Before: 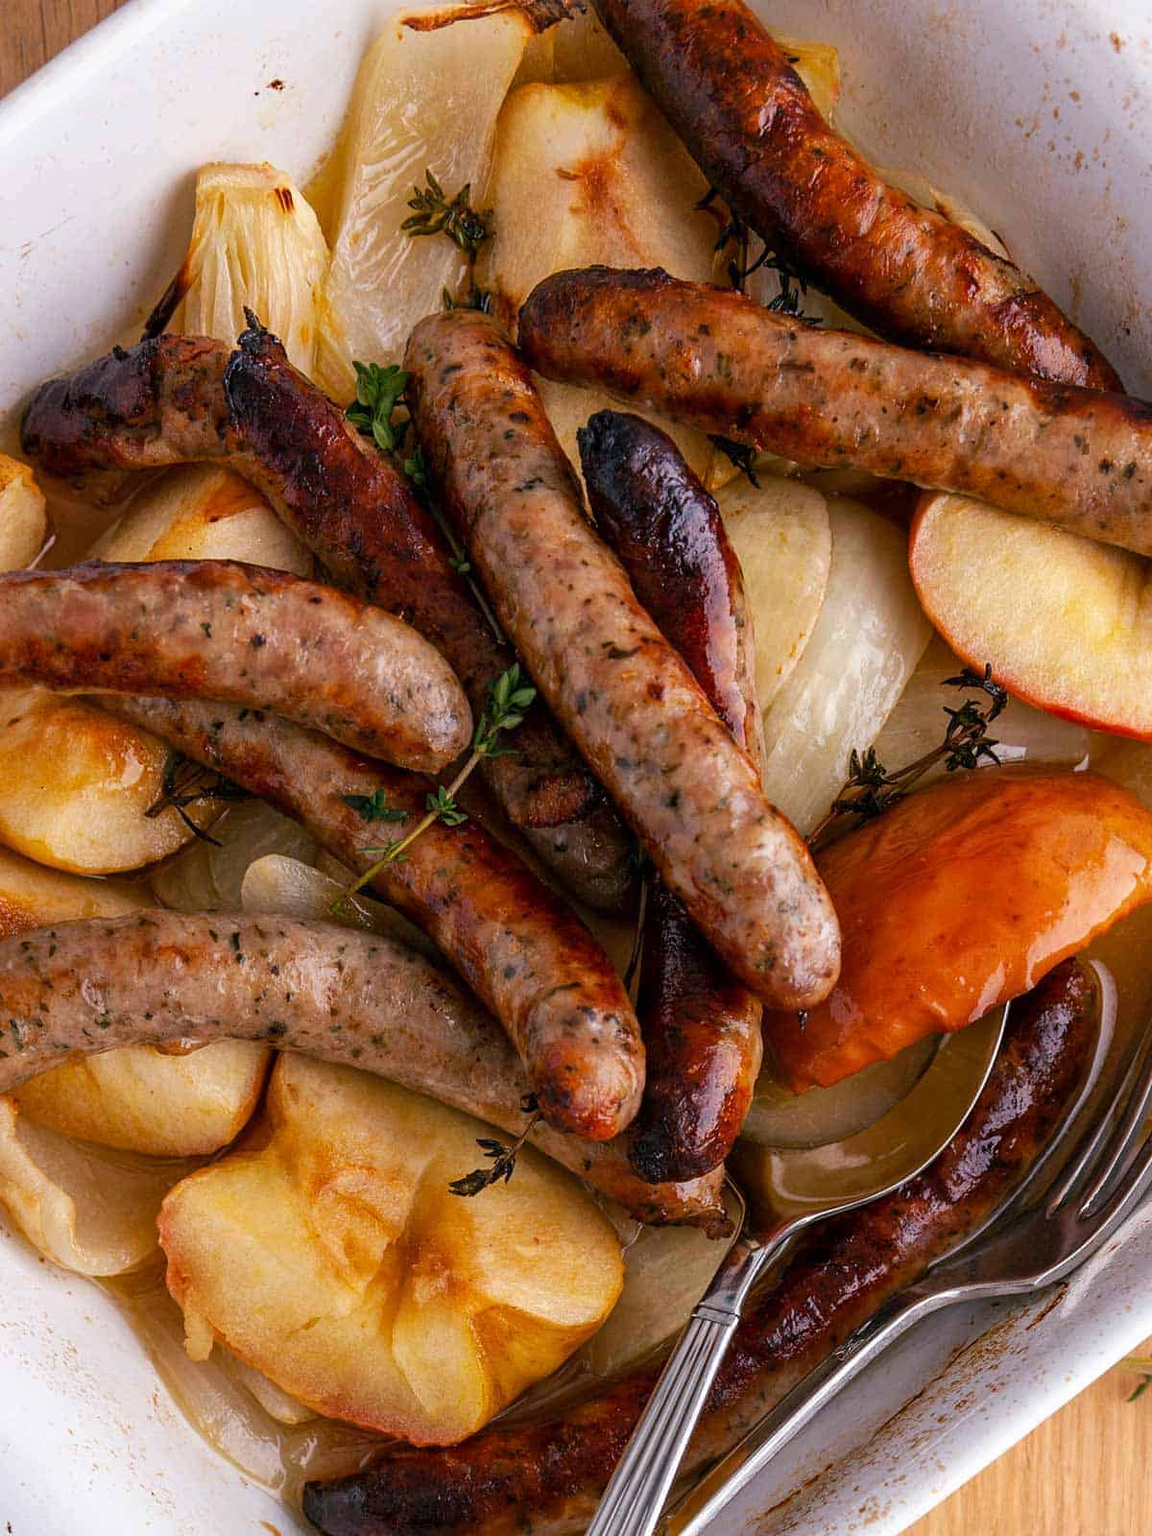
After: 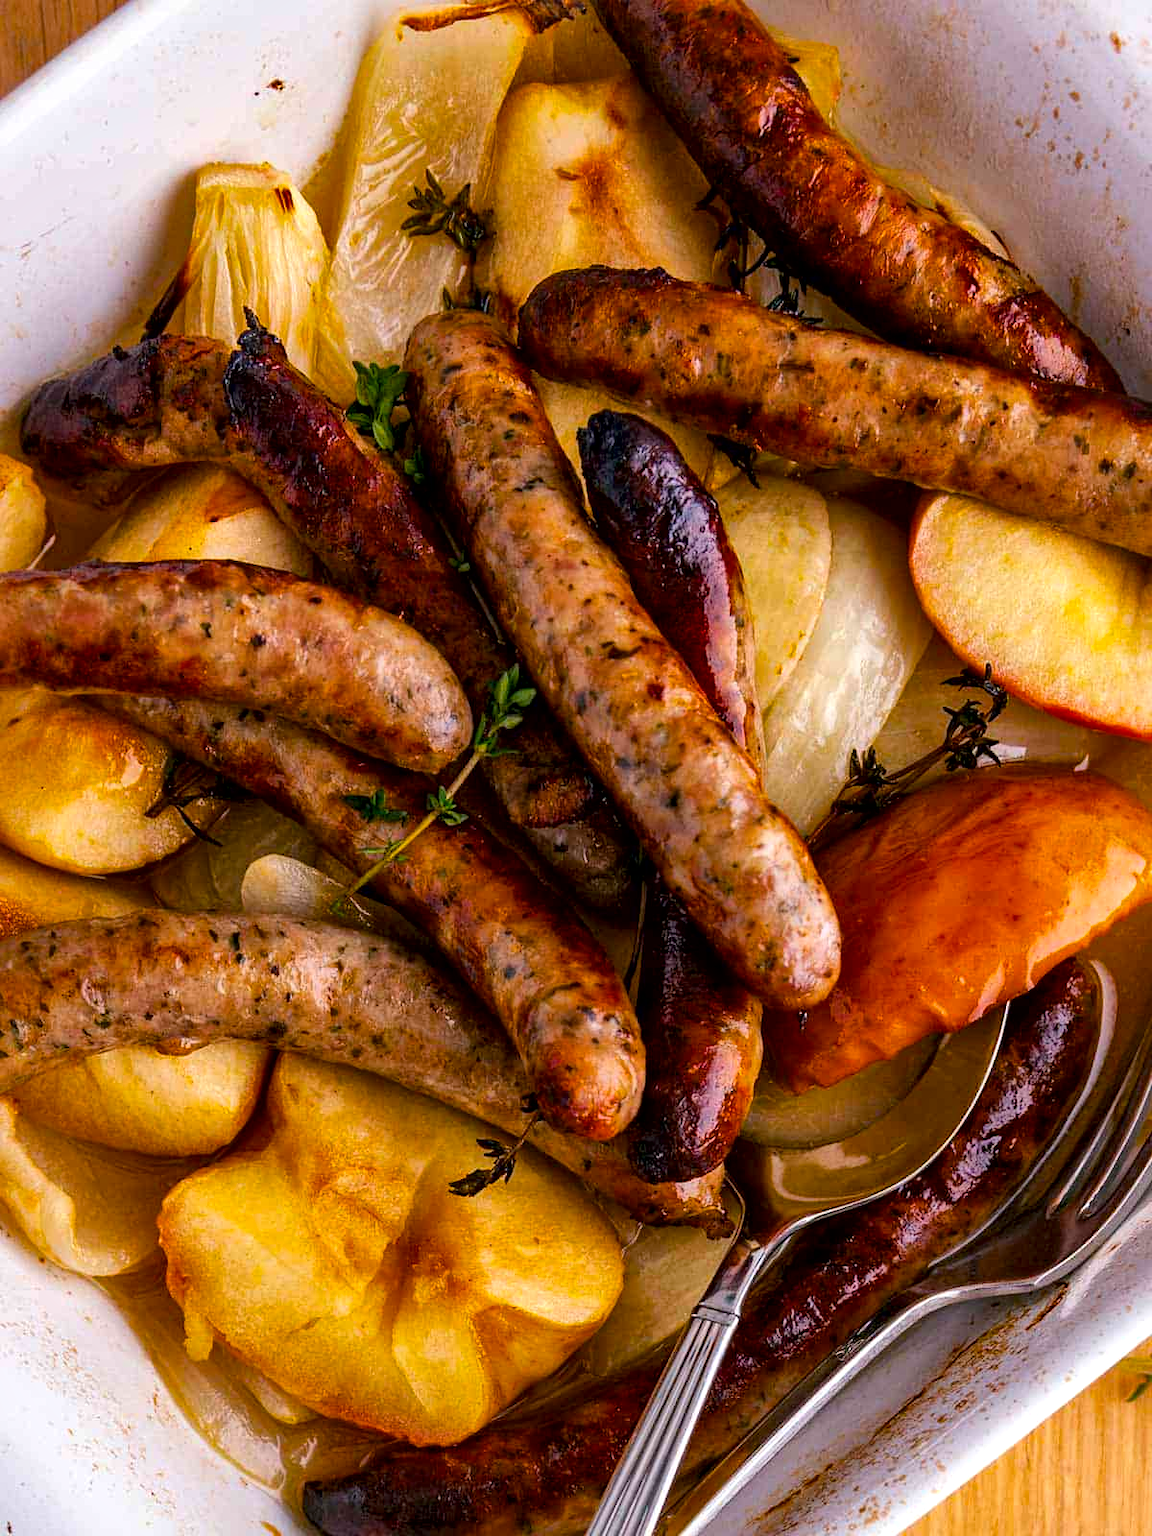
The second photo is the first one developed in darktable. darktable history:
local contrast: mode bilateral grid, contrast 25, coarseness 60, detail 151%, midtone range 0.2
color balance rgb: perceptual saturation grading › global saturation 25%, global vibrance 20%
color balance: output saturation 110%
